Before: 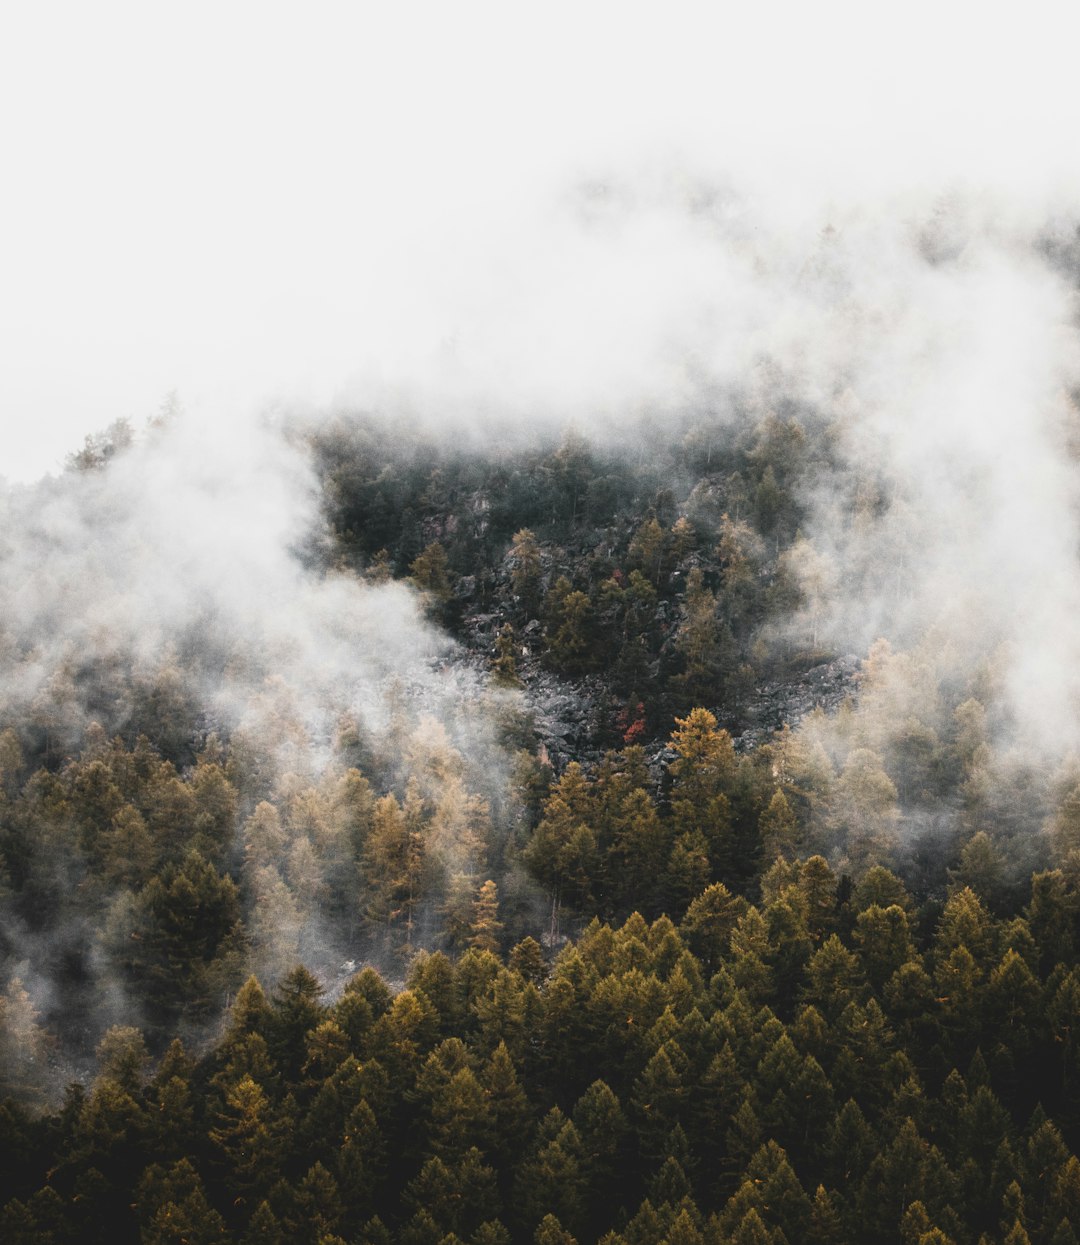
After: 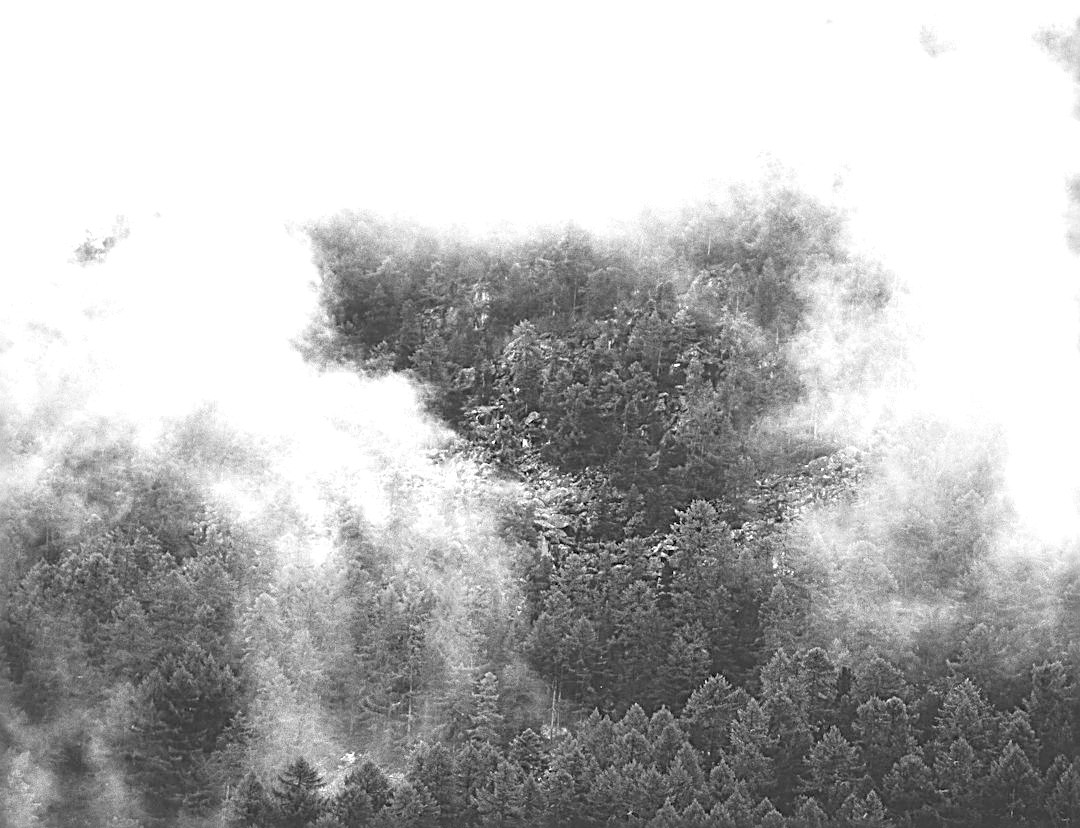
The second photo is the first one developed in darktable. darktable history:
monochrome: a 26.22, b 42.67, size 0.8
color zones: curves: ch0 [(0.287, 0.048) (0.493, 0.484) (0.737, 0.816)]; ch1 [(0, 0) (0.143, 0) (0.286, 0) (0.429, 0) (0.571, 0) (0.714, 0) (0.857, 0)]
color correction: highlights a* 3.12, highlights b* -1.55, shadows a* -0.101, shadows b* 2.52, saturation 0.98
sharpen: radius 3.025, amount 0.757
exposure: black level correction 0, exposure 1.2 EV, compensate exposure bias true, compensate highlight preservation false
contrast brightness saturation: brightness 0.18, saturation -0.5
crop: top 16.727%, bottom 16.727%
